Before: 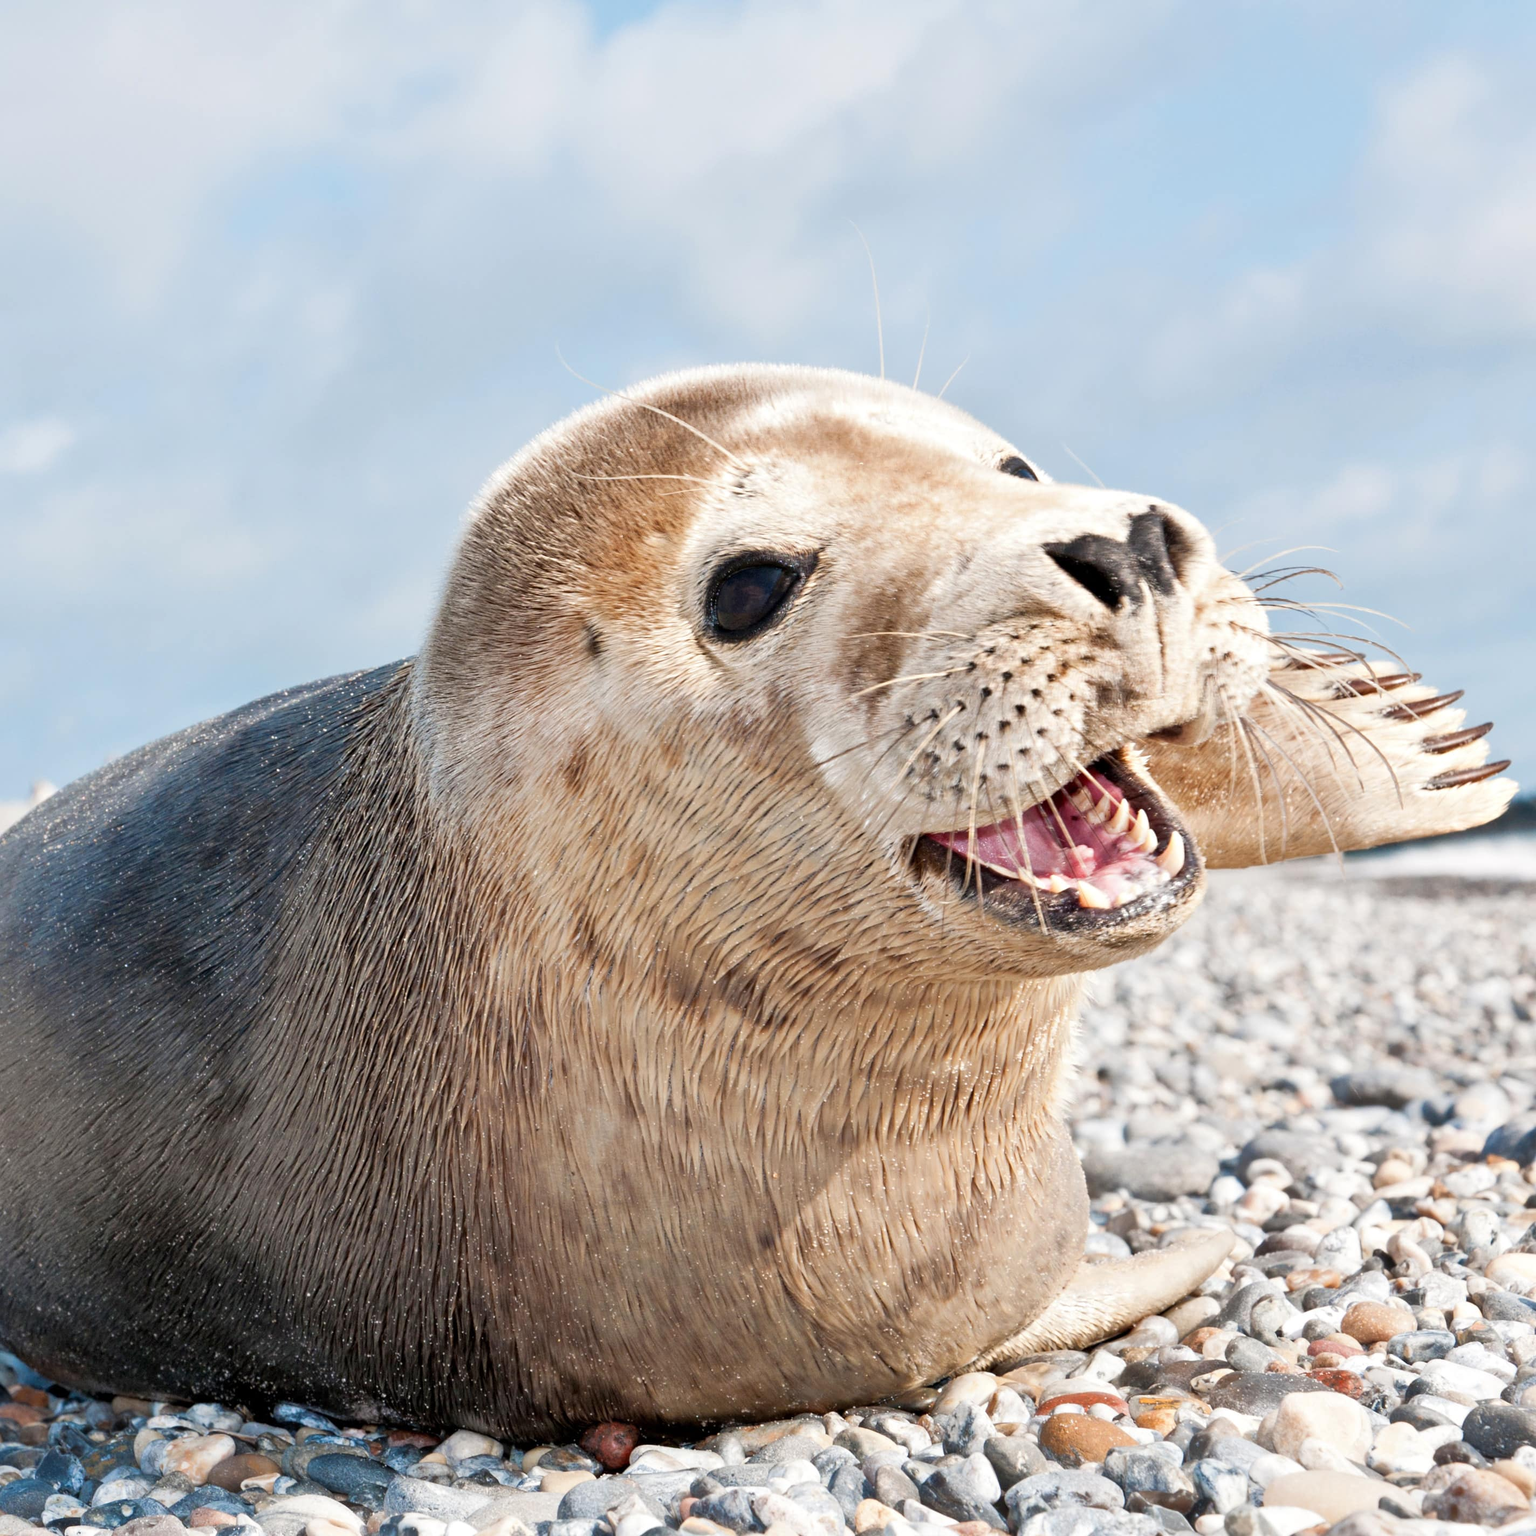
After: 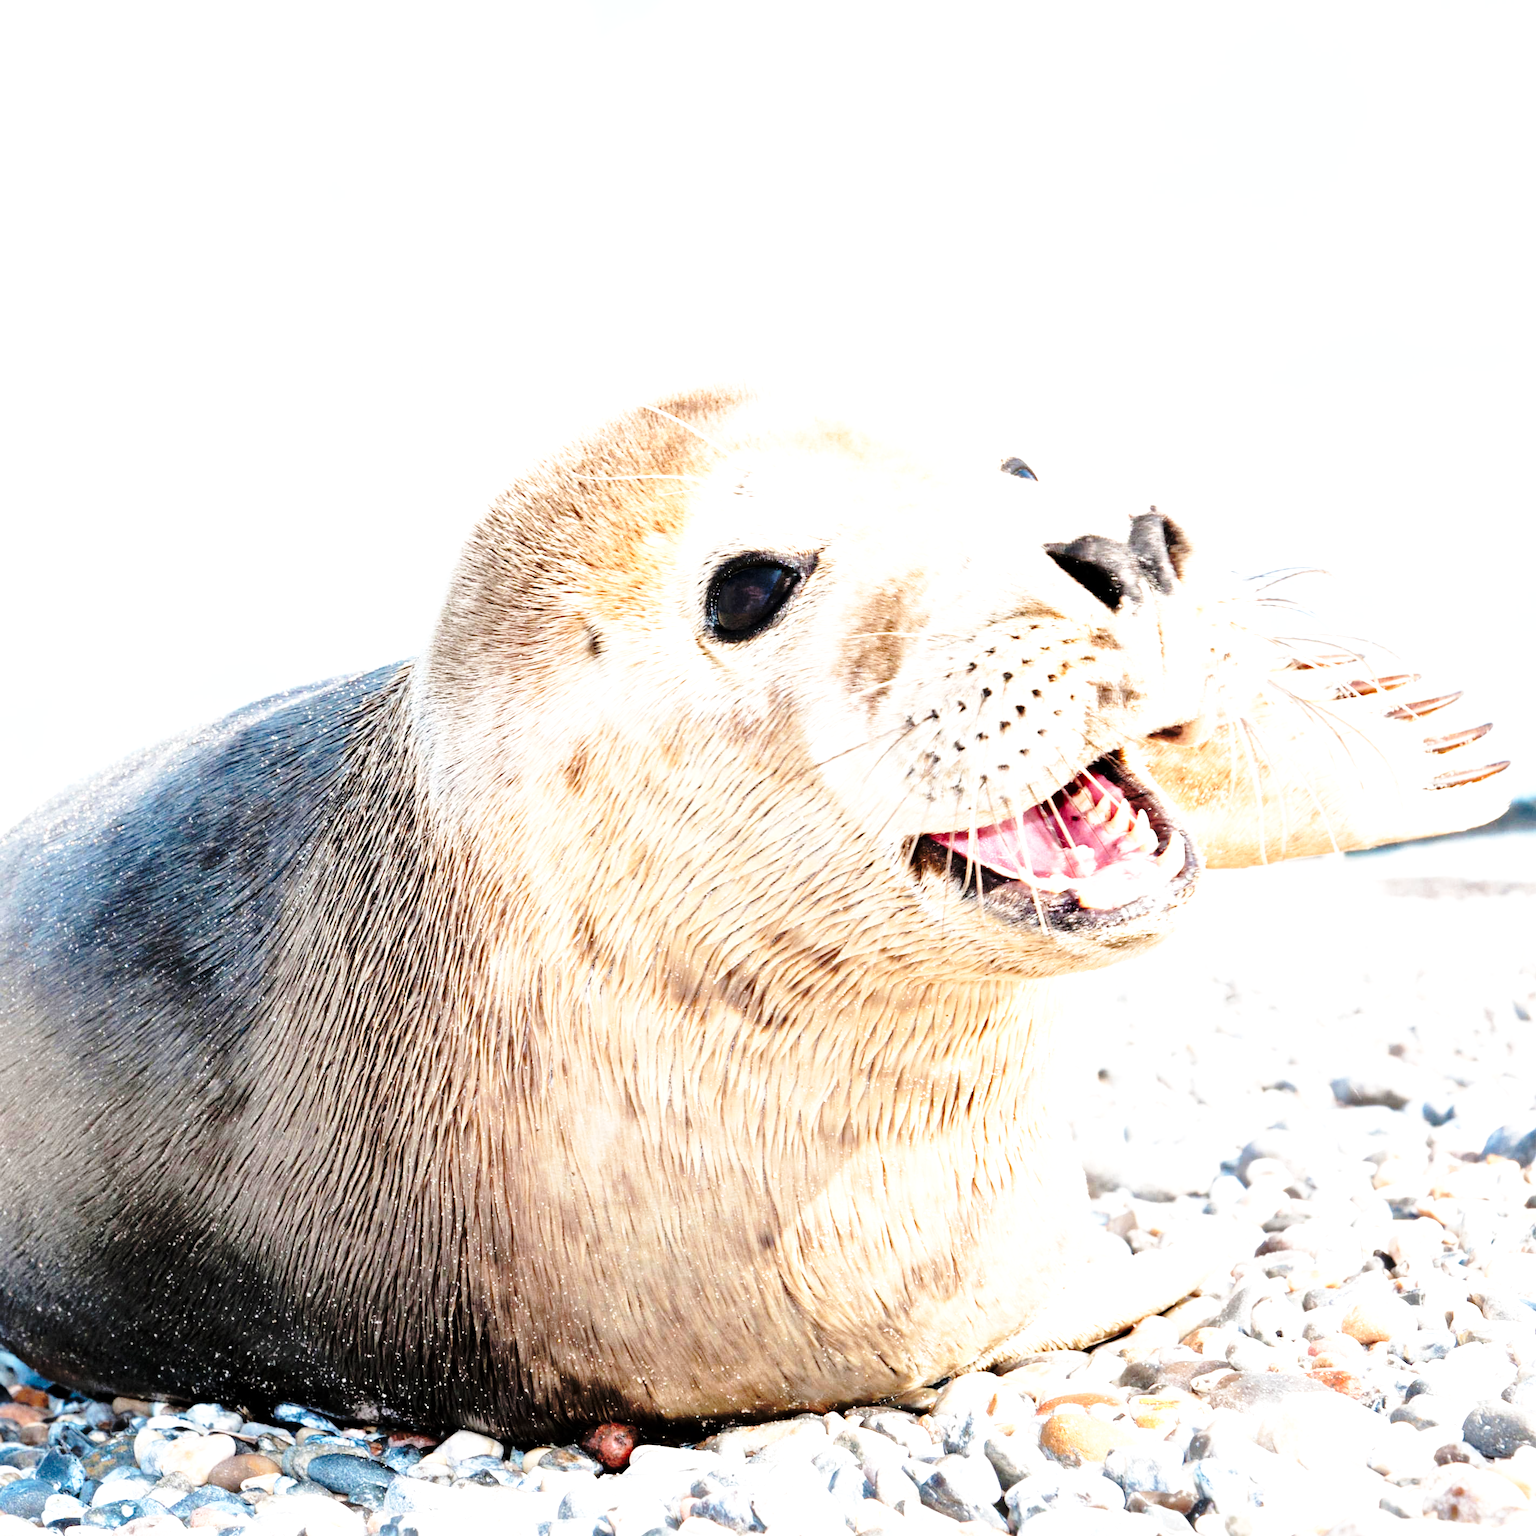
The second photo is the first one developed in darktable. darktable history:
tone equalizer: -8 EV -1.07 EV, -7 EV -1.04 EV, -6 EV -0.839 EV, -5 EV -0.589 EV, -3 EV 0.594 EV, -2 EV 0.887 EV, -1 EV 0.995 EV, +0 EV 1.07 EV
base curve: curves: ch0 [(0, 0) (0.036, 0.037) (0.121, 0.228) (0.46, 0.76) (0.859, 0.983) (1, 1)], preserve colors none
